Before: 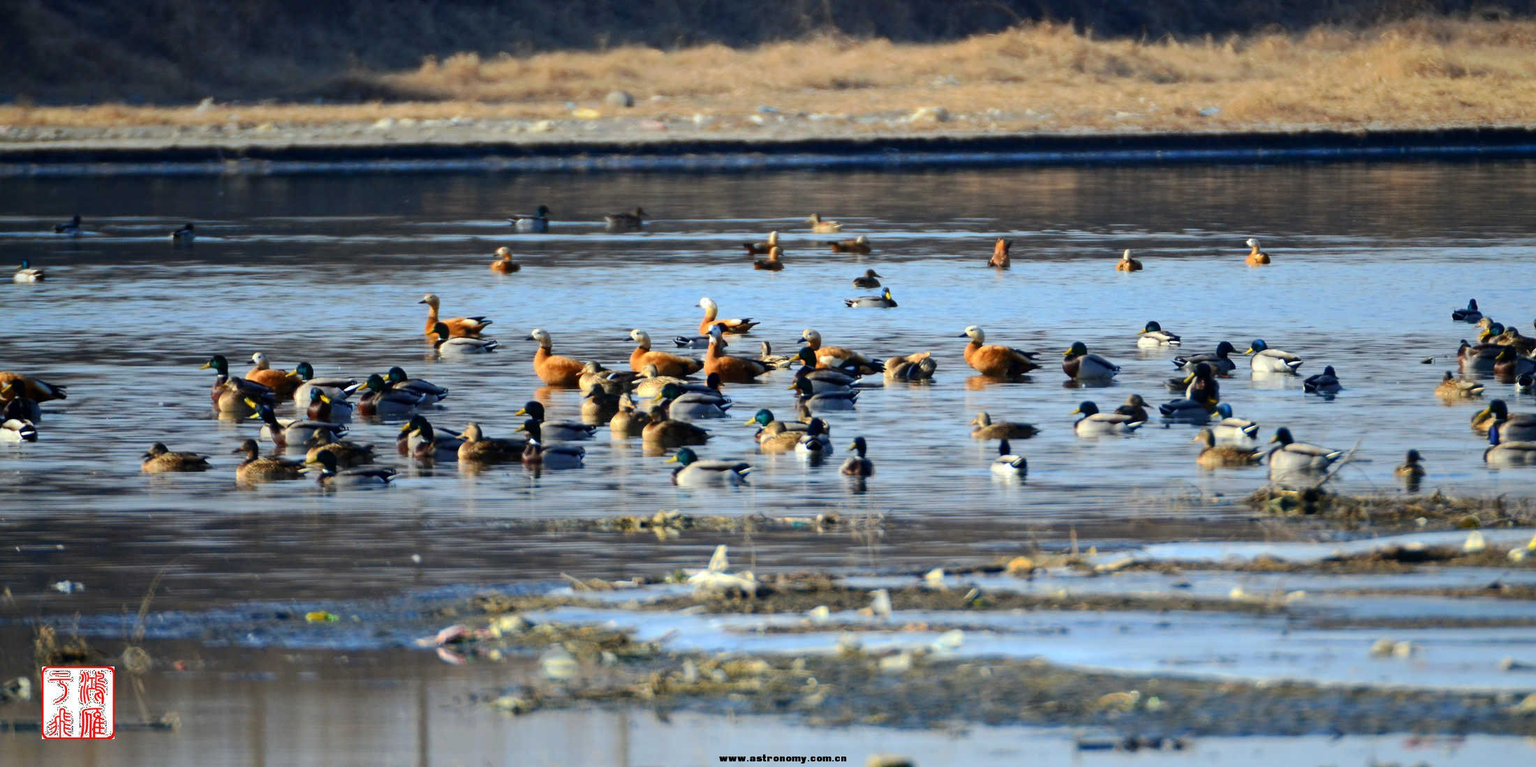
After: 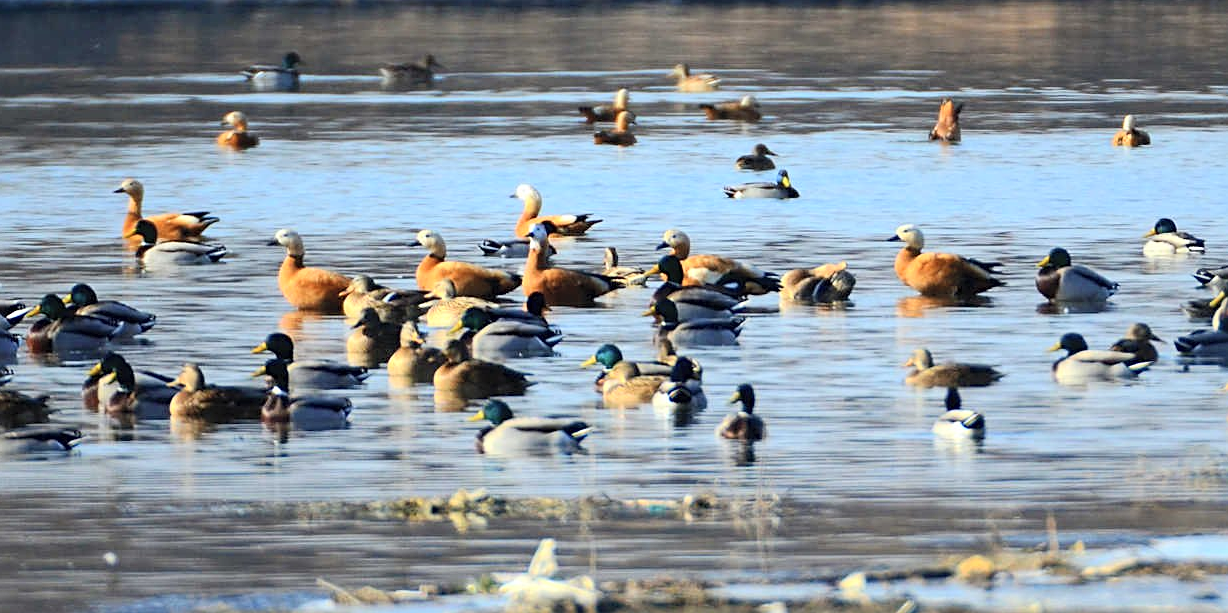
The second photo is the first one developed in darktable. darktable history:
sharpen: on, module defaults
contrast brightness saturation: contrast 0.14, brightness 0.21
crop and rotate: left 22.13%, top 22.054%, right 22.026%, bottom 22.102%
